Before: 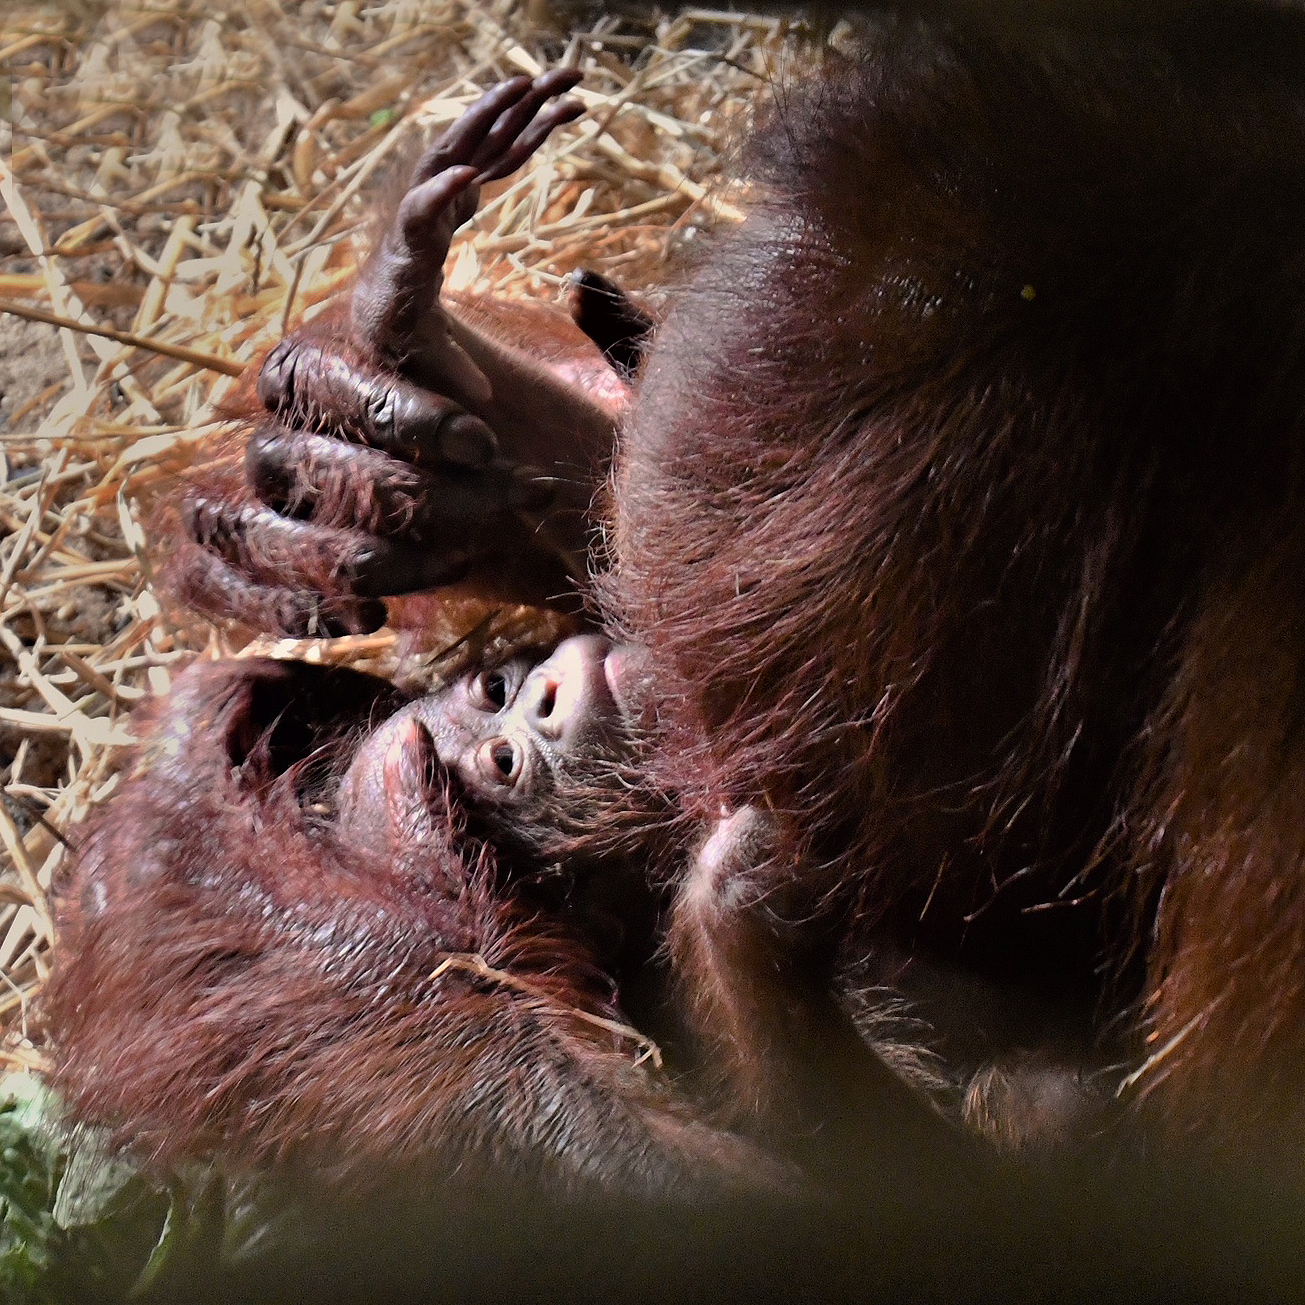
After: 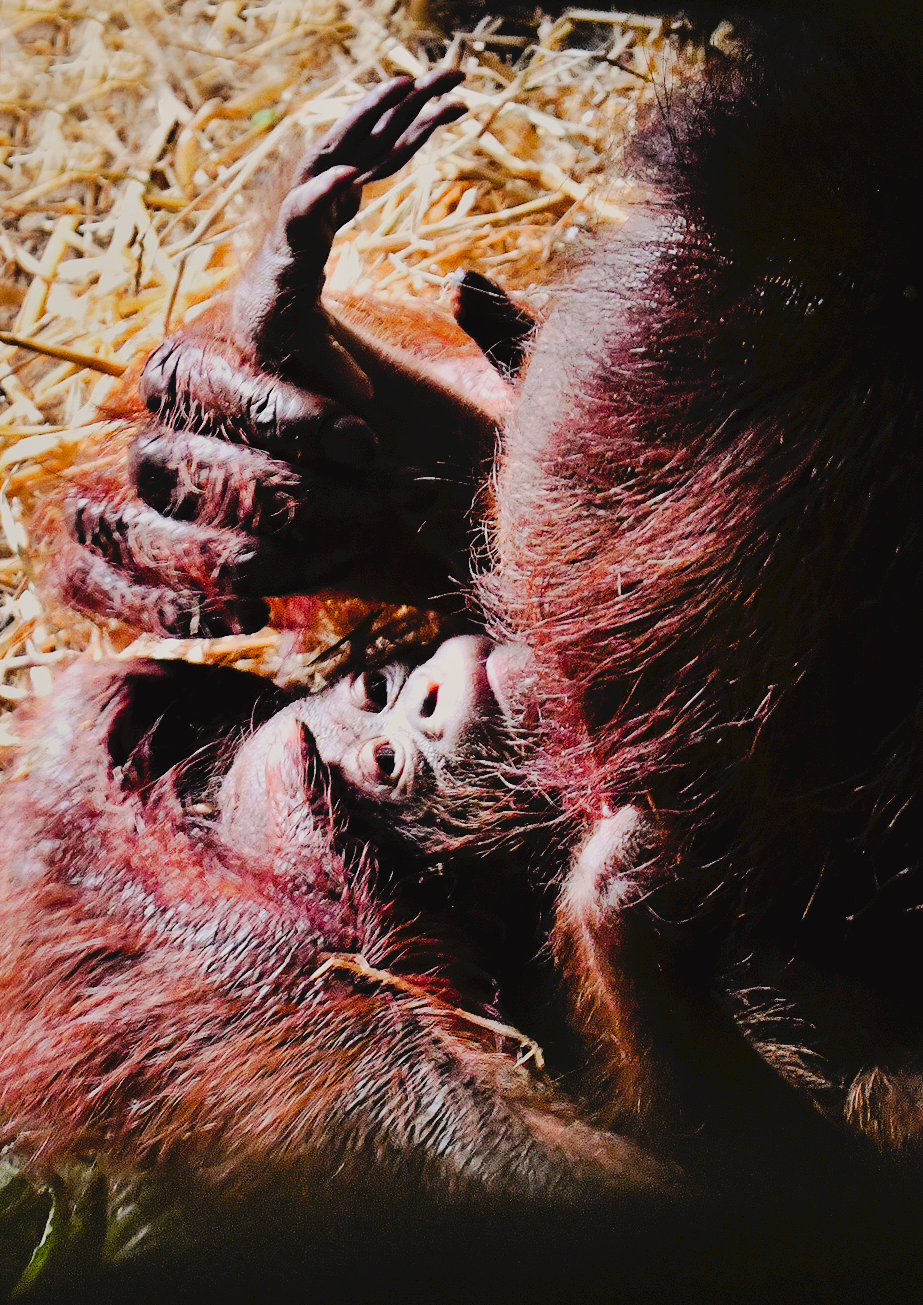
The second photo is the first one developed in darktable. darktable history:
tone curve: curves: ch0 [(0, 0) (0.003, 0.058) (0.011, 0.059) (0.025, 0.061) (0.044, 0.067) (0.069, 0.084) (0.1, 0.102) (0.136, 0.124) (0.177, 0.171) (0.224, 0.246) (0.277, 0.324) (0.335, 0.411) (0.399, 0.509) (0.468, 0.605) (0.543, 0.688) (0.623, 0.738) (0.709, 0.798) (0.801, 0.852) (0.898, 0.911) (1, 1)], preserve colors none
color balance rgb: perceptual saturation grading › global saturation 35%, perceptual saturation grading › highlights -25%, perceptual saturation grading › shadows 25%, global vibrance 10%
crop and rotate: left 9.061%, right 20.142%
contrast equalizer: y [[0.439, 0.44, 0.442, 0.457, 0.493, 0.498], [0.5 ×6], [0.5 ×6], [0 ×6], [0 ×6]], mix 0.76
filmic rgb: black relative exposure -5 EV, hardness 2.88, contrast 1.3, highlights saturation mix -30%
